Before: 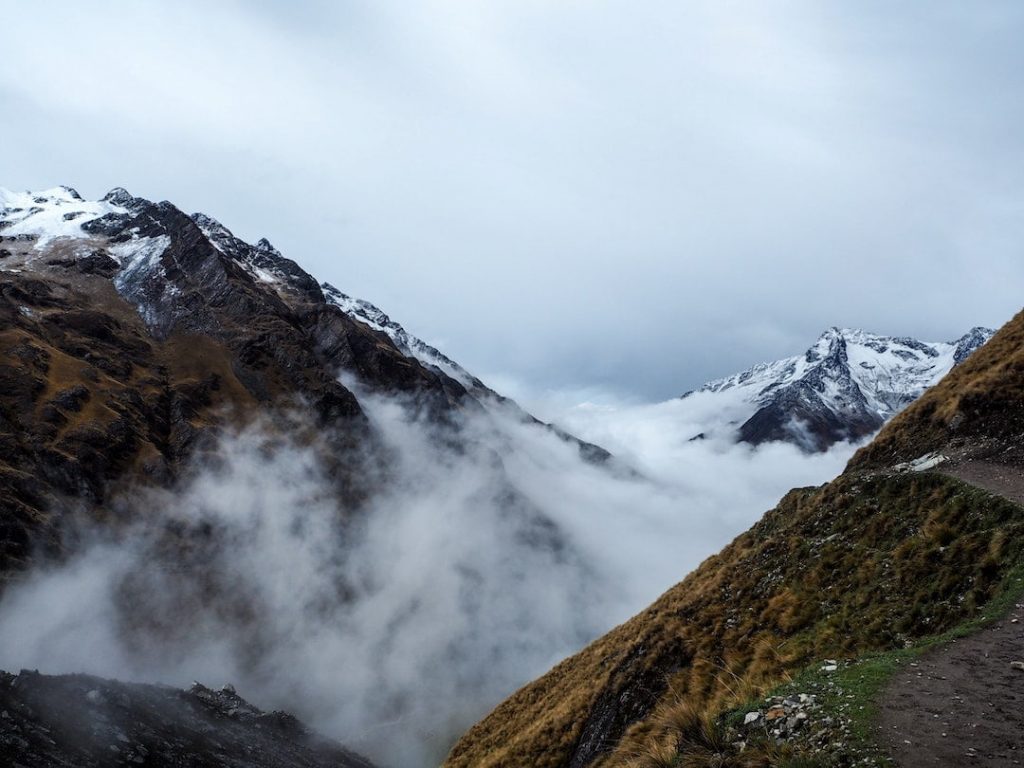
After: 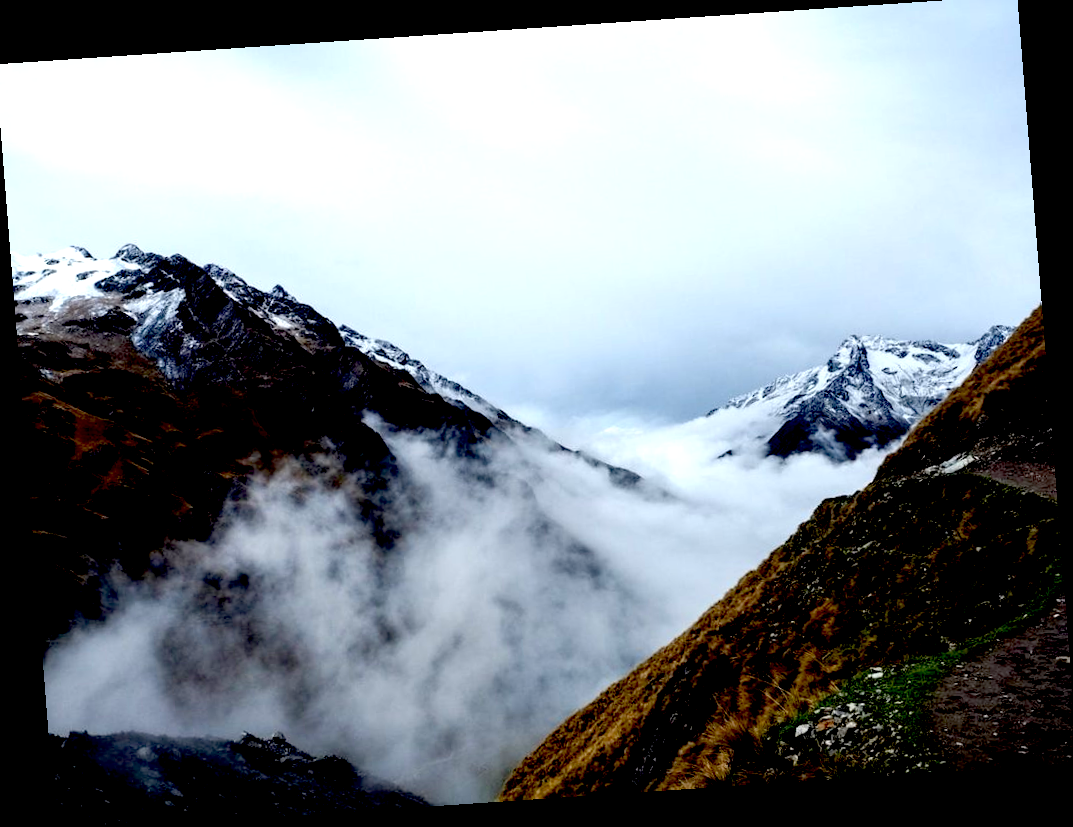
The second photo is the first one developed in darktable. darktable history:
crop: left 0.434%, top 0.485%, right 0.244%, bottom 0.386%
exposure: black level correction 0.04, exposure 0.5 EV, compensate highlight preservation false
rotate and perspective: rotation -4.2°, shear 0.006, automatic cropping off
